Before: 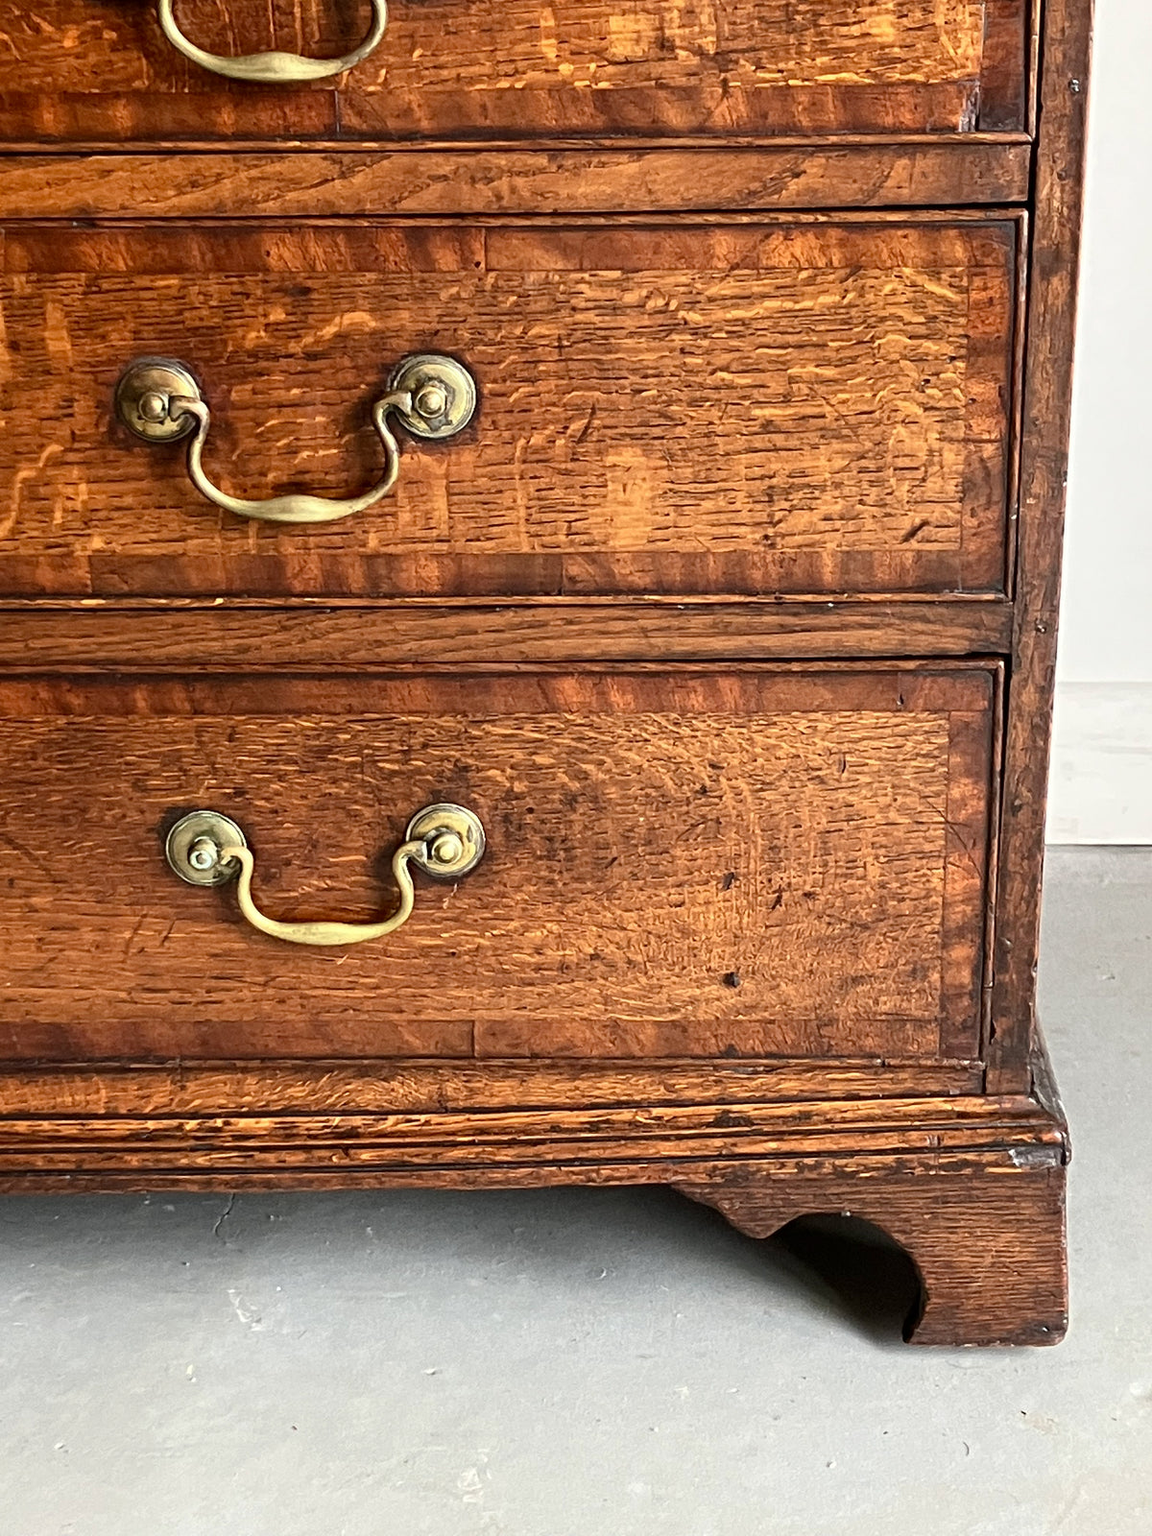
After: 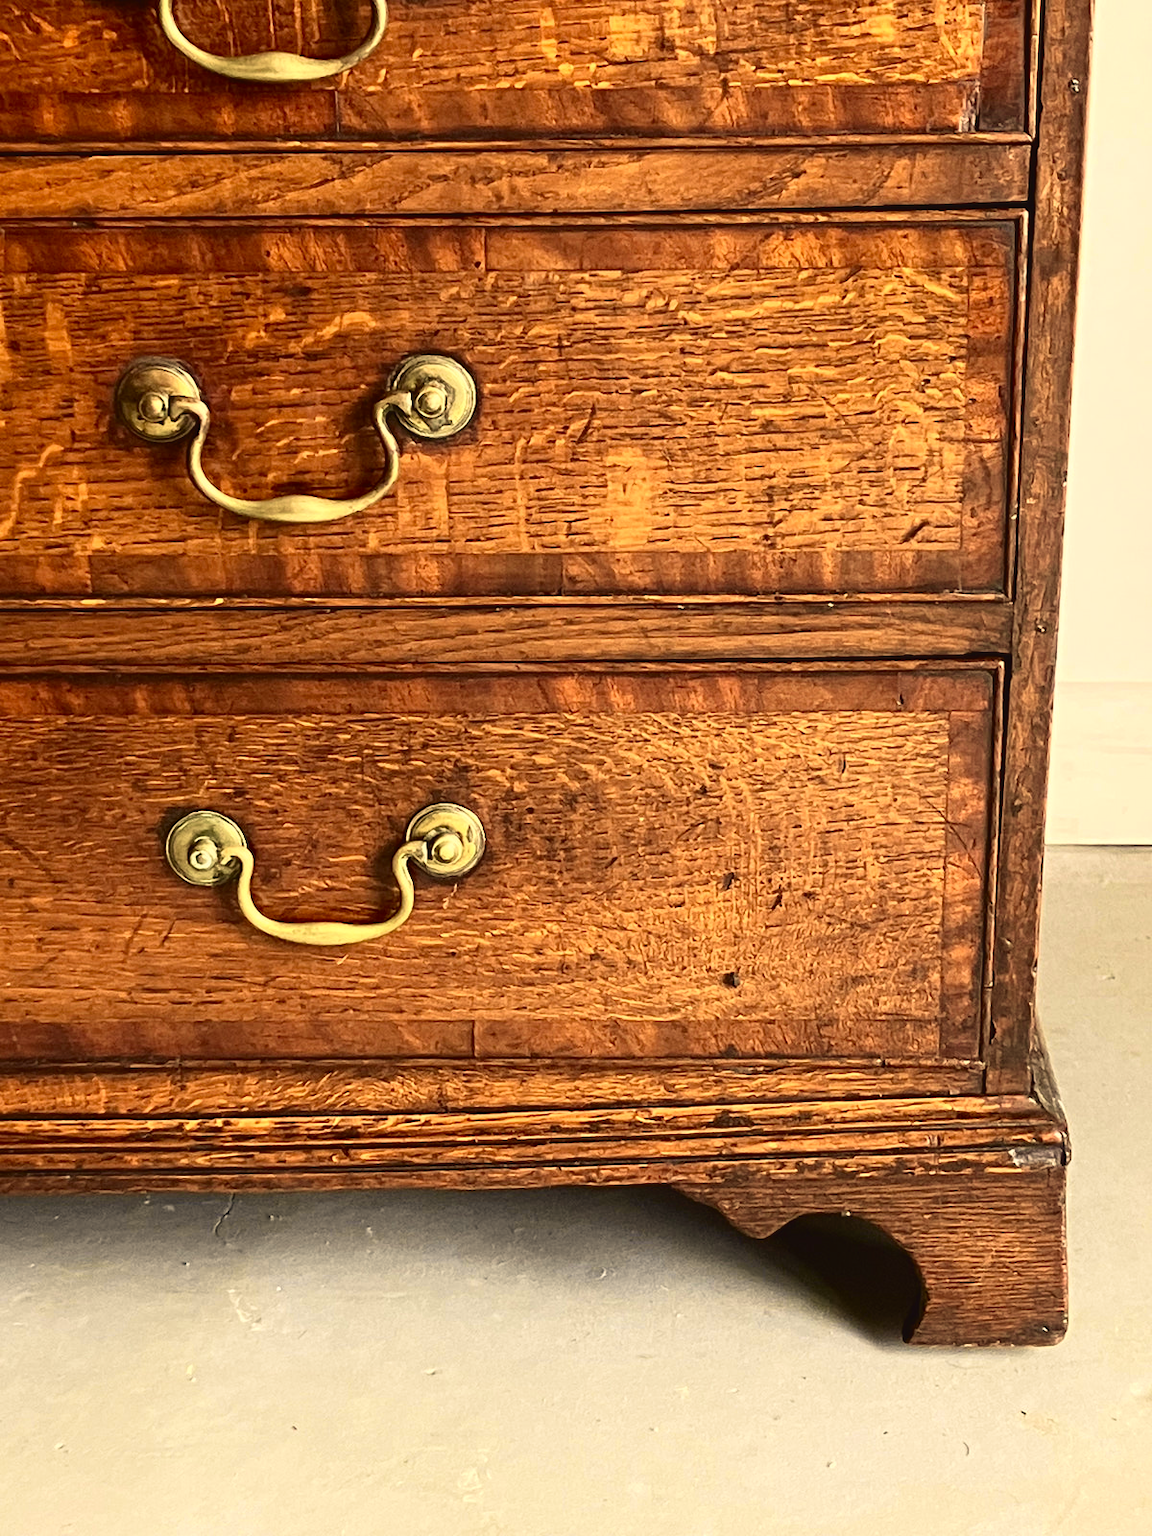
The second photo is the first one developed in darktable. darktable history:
tone curve: curves: ch0 [(0, 0.036) (0.119, 0.115) (0.461, 0.479) (0.715, 0.767) (0.817, 0.865) (1, 0.998)]; ch1 [(0, 0) (0.377, 0.416) (0.44, 0.478) (0.487, 0.498) (0.514, 0.525) (0.538, 0.552) (0.67, 0.688) (1, 1)]; ch2 [(0, 0) (0.38, 0.405) (0.463, 0.445) (0.492, 0.486) (0.524, 0.541) (0.578, 0.59) (0.653, 0.658) (1, 1)], color space Lab, independent channels, preserve colors none
velvia: on, module defaults
color correction: highlights a* 1.39, highlights b* 17.83
